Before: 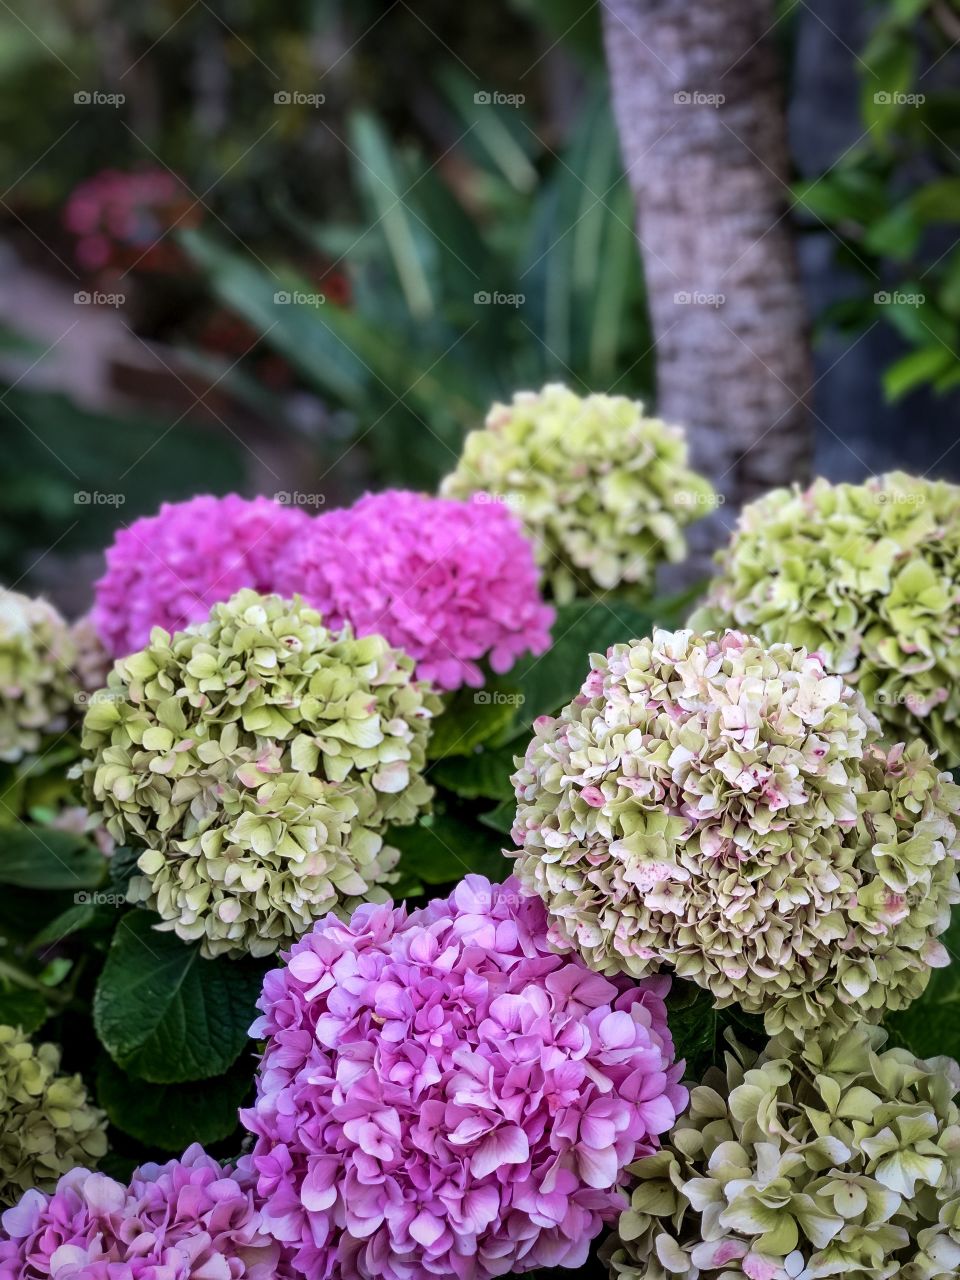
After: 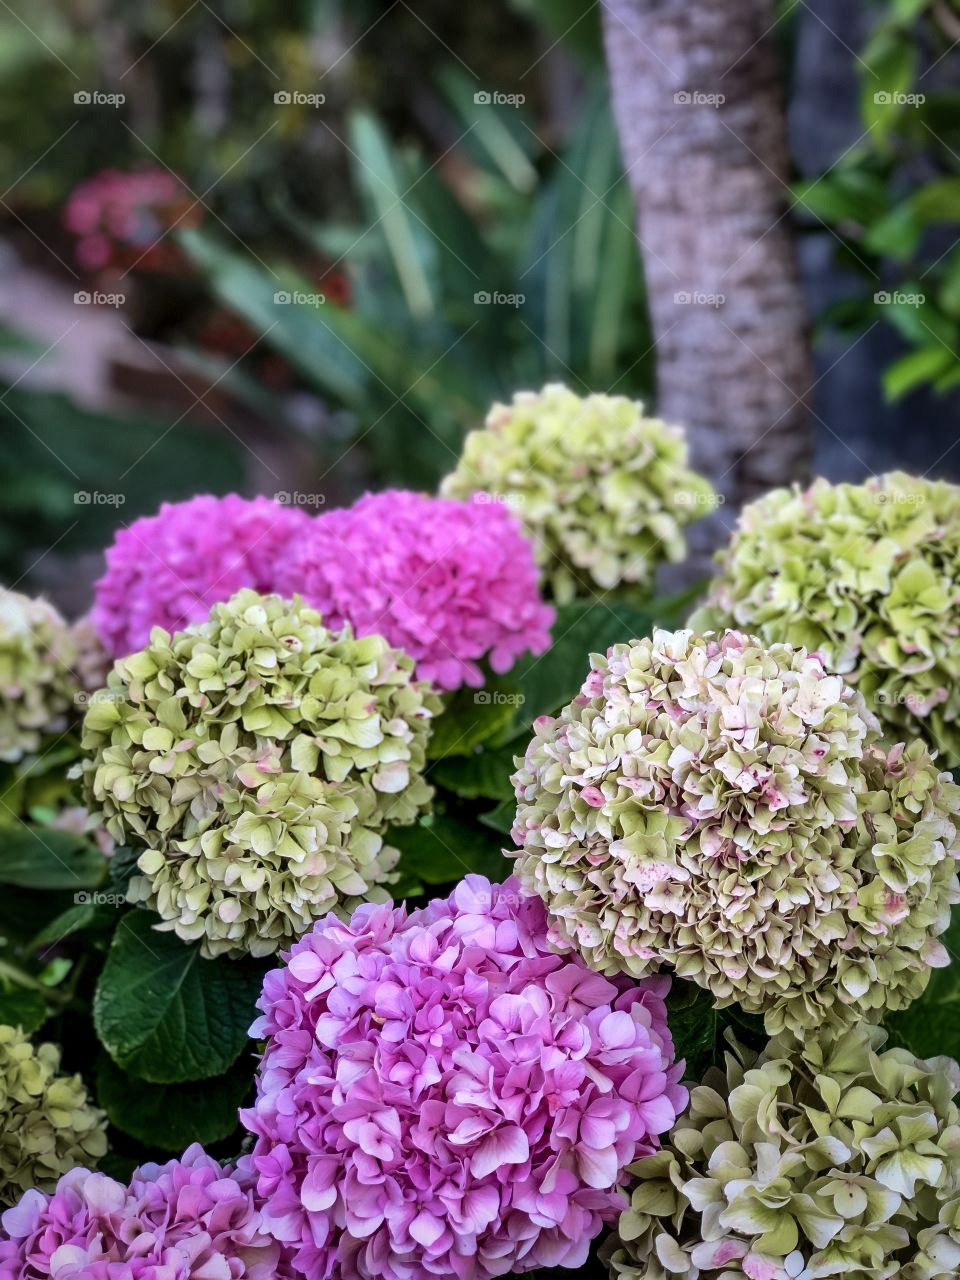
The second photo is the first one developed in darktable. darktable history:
shadows and highlights: soften with gaussian
